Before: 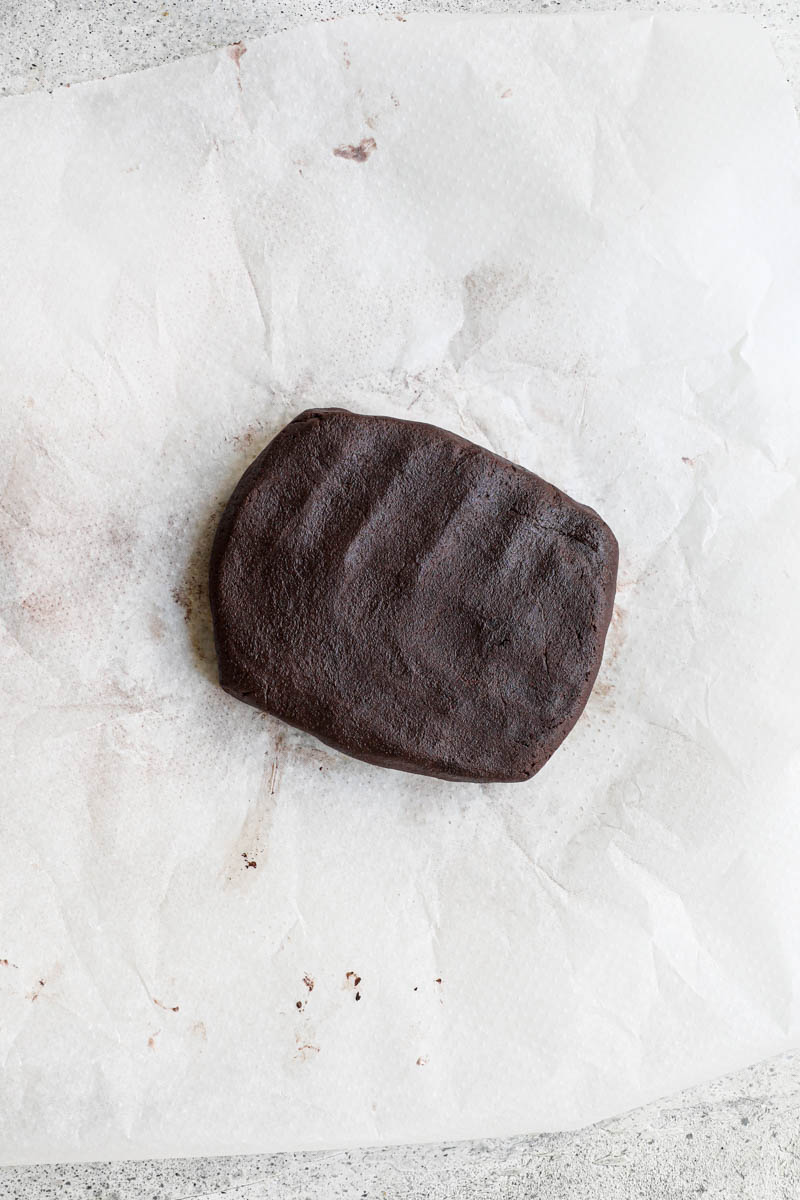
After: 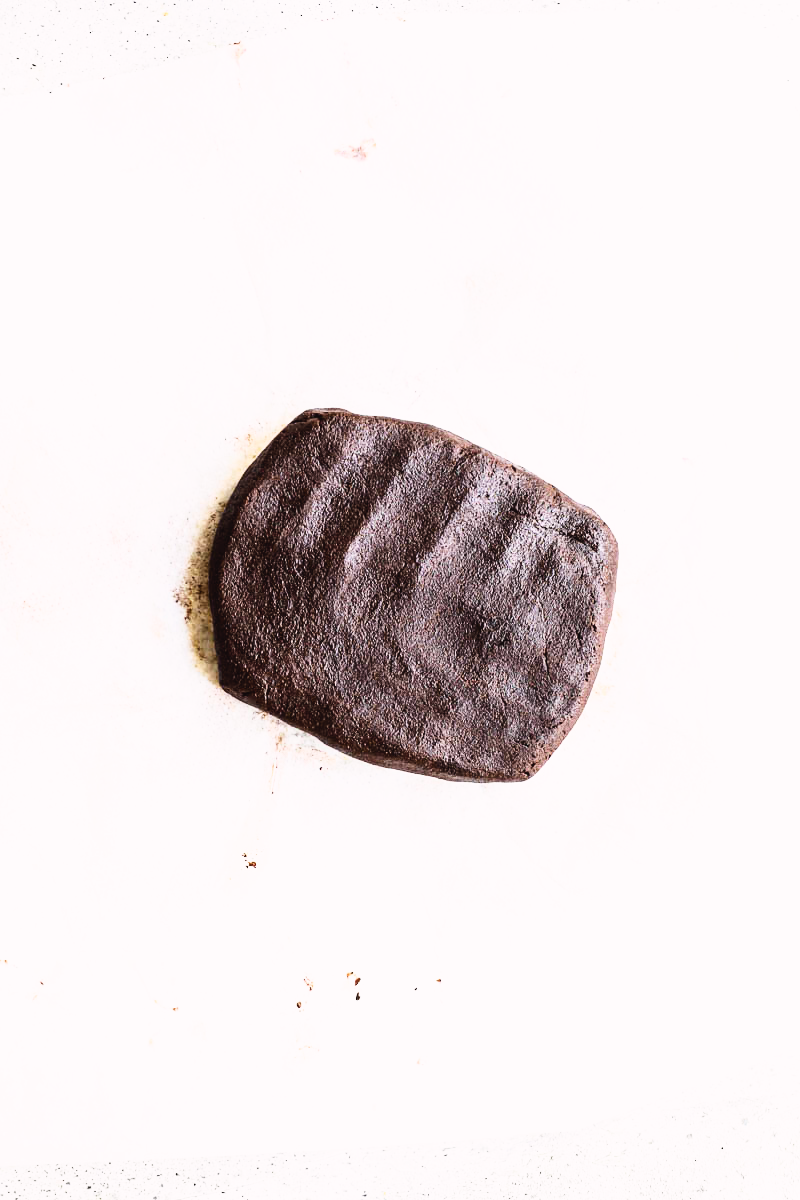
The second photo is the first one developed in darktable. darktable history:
base curve: curves: ch0 [(0, 0) (0.007, 0.004) (0.027, 0.03) (0.046, 0.07) (0.207, 0.54) (0.442, 0.872) (0.673, 0.972) (1, 1)], preserve colors none
tone curve: curves: ch0 [(0.003, 0.029) (0.202, 0.232) (0.46, 0.56) (0.611, 0.739) (0.843, 0.941) (1, 0.99)]; ch1 [(0, 0) (0.35, 0.356) (0.45, 0.453) (0.508, 0.515) (0.617, 0.601) (1, 1)]; ch2 [(0, 0) (0.456, 0.469) (0.5, 0.5) (0.556, 0.566) (0.635, 0.642) (1, 1)], color space Lab, independent channels, preserve colors none
